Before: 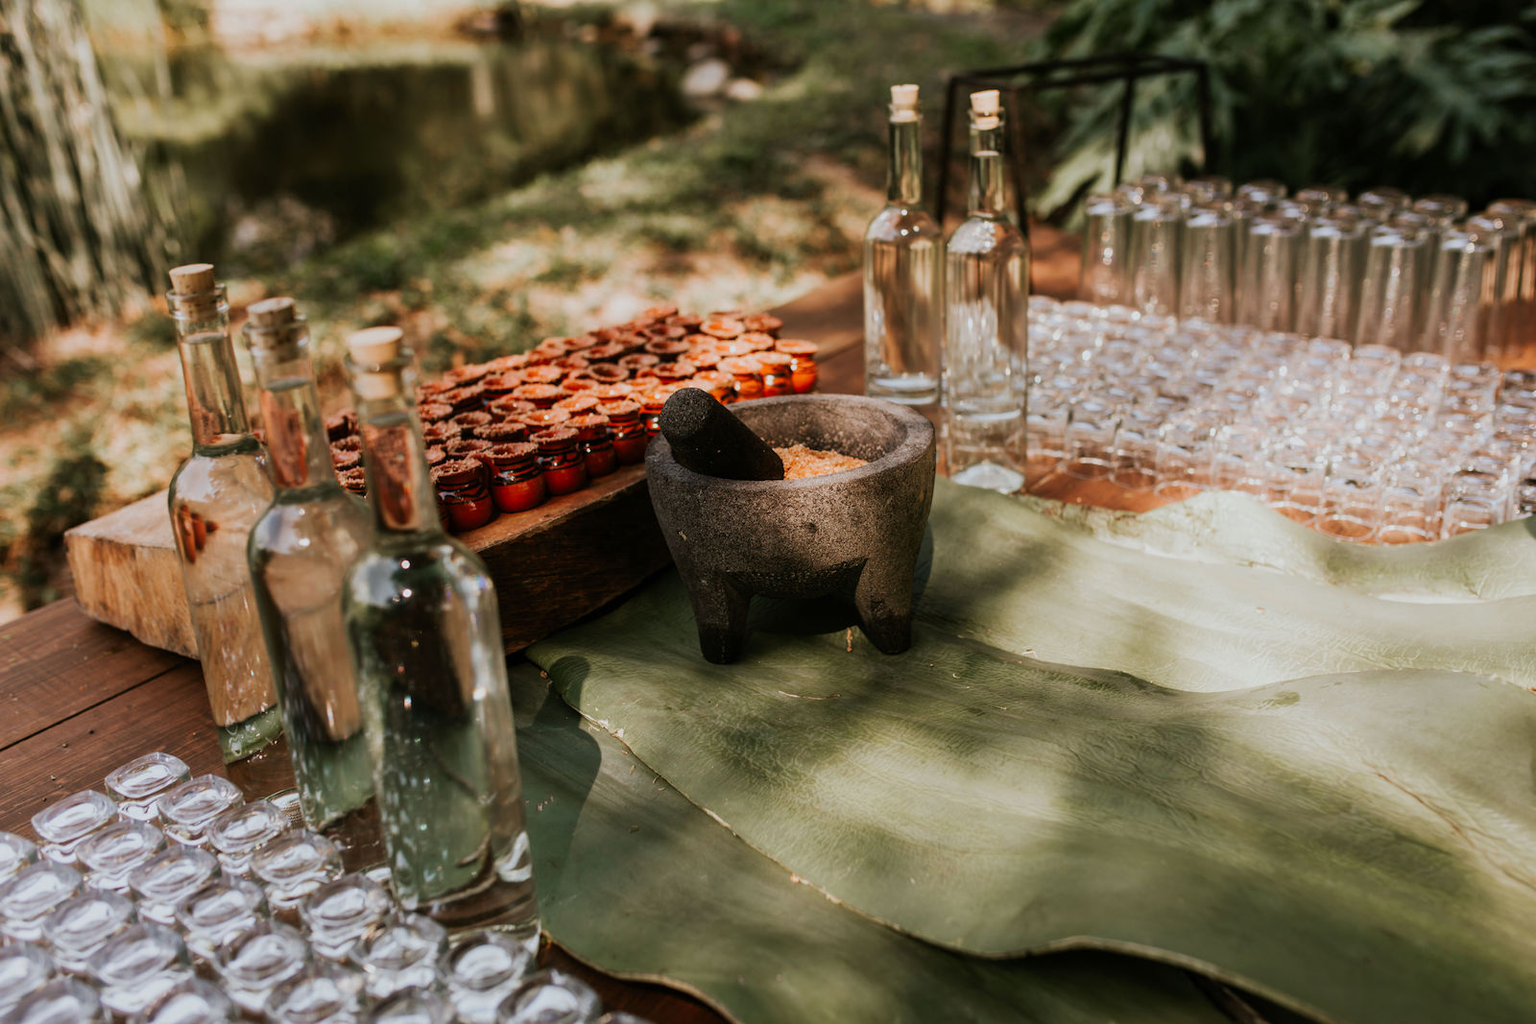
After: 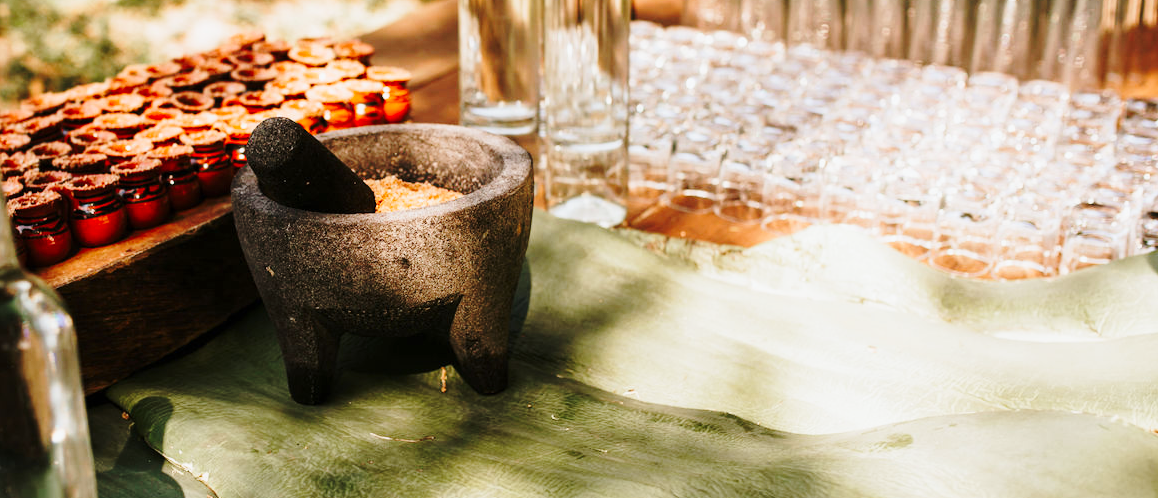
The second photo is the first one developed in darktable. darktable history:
base curve: curves: ch0 [(0, 0) (0.032, 0.037) (0.105, 0.228) (0.435, 0.76) (0.856, 0.983) (1, 1)], preserve colors none
crop and rotate: left 27.623%, top 26.977%, bottom 26.349%
